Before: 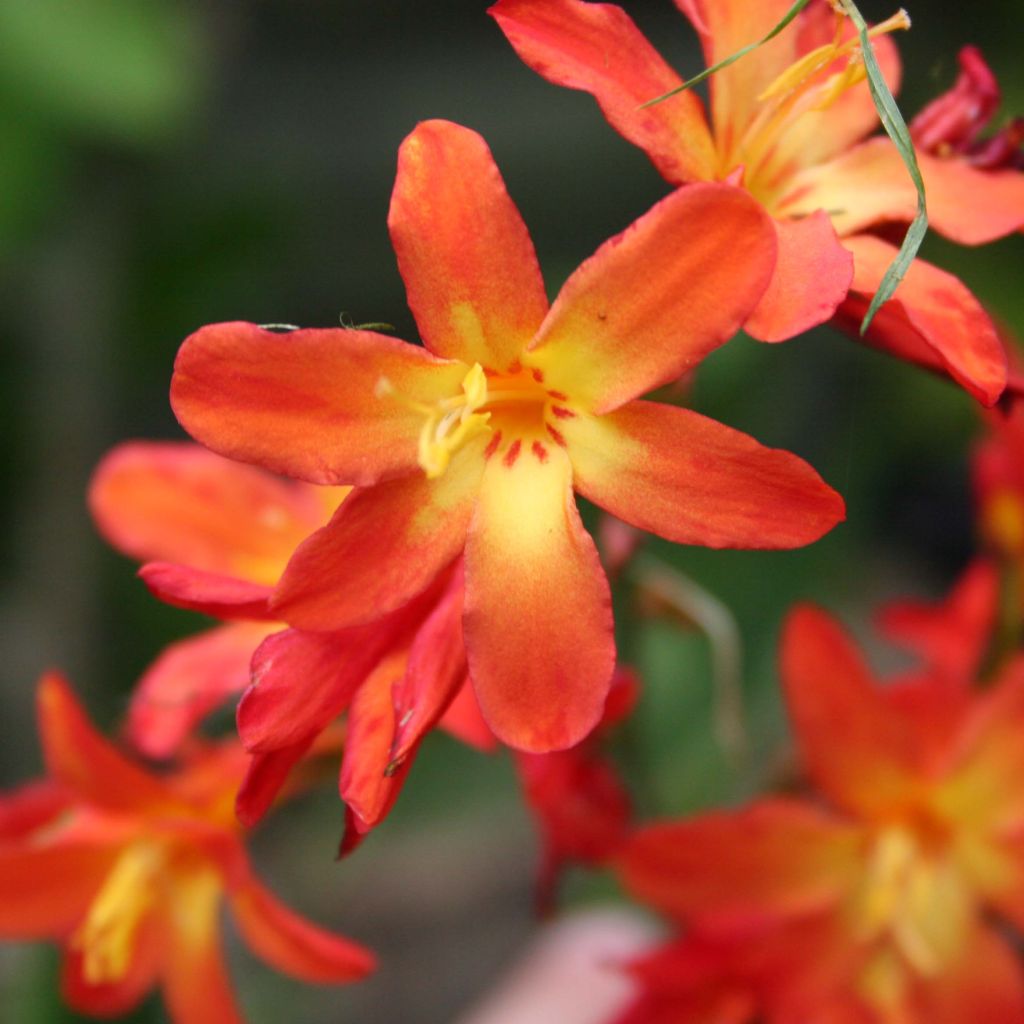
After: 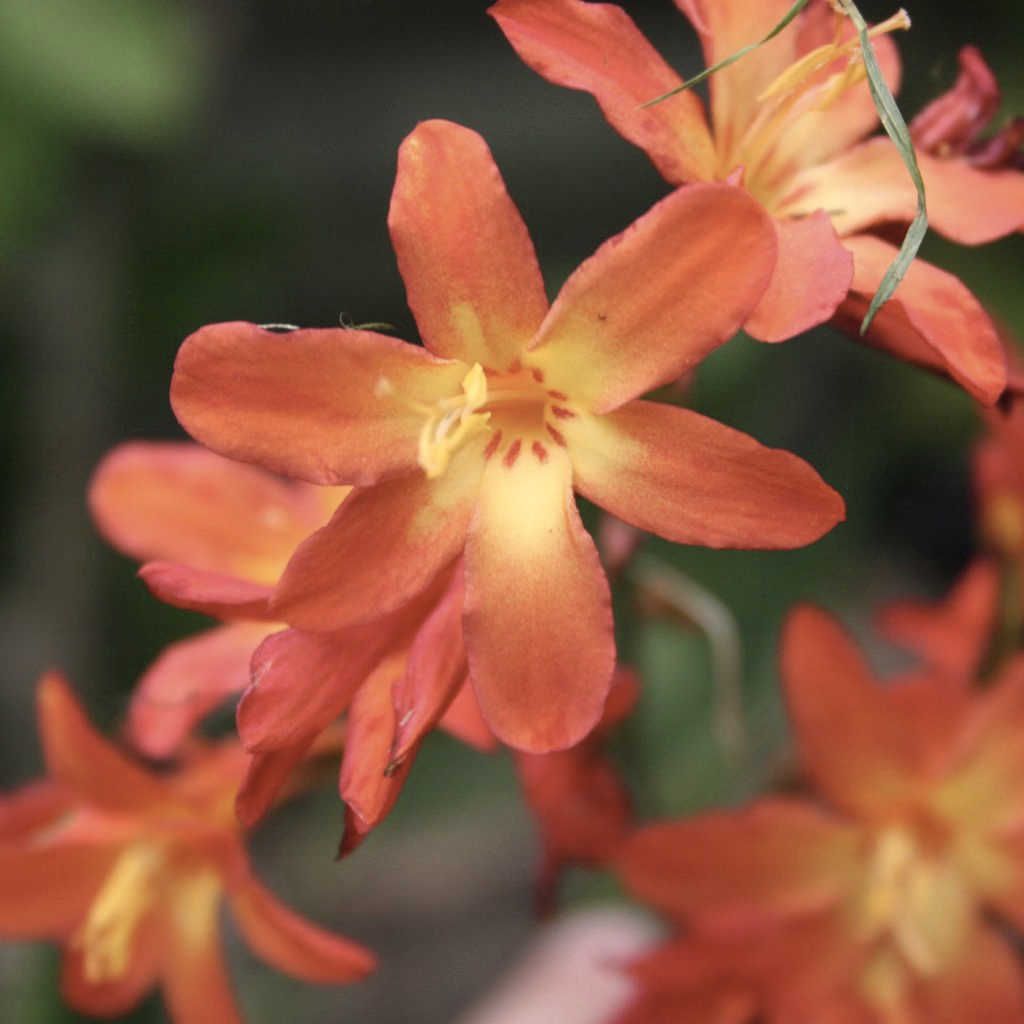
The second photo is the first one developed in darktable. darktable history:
color correction: highlights a* 5.52, highlights b* 5.16, saturation 0.659
